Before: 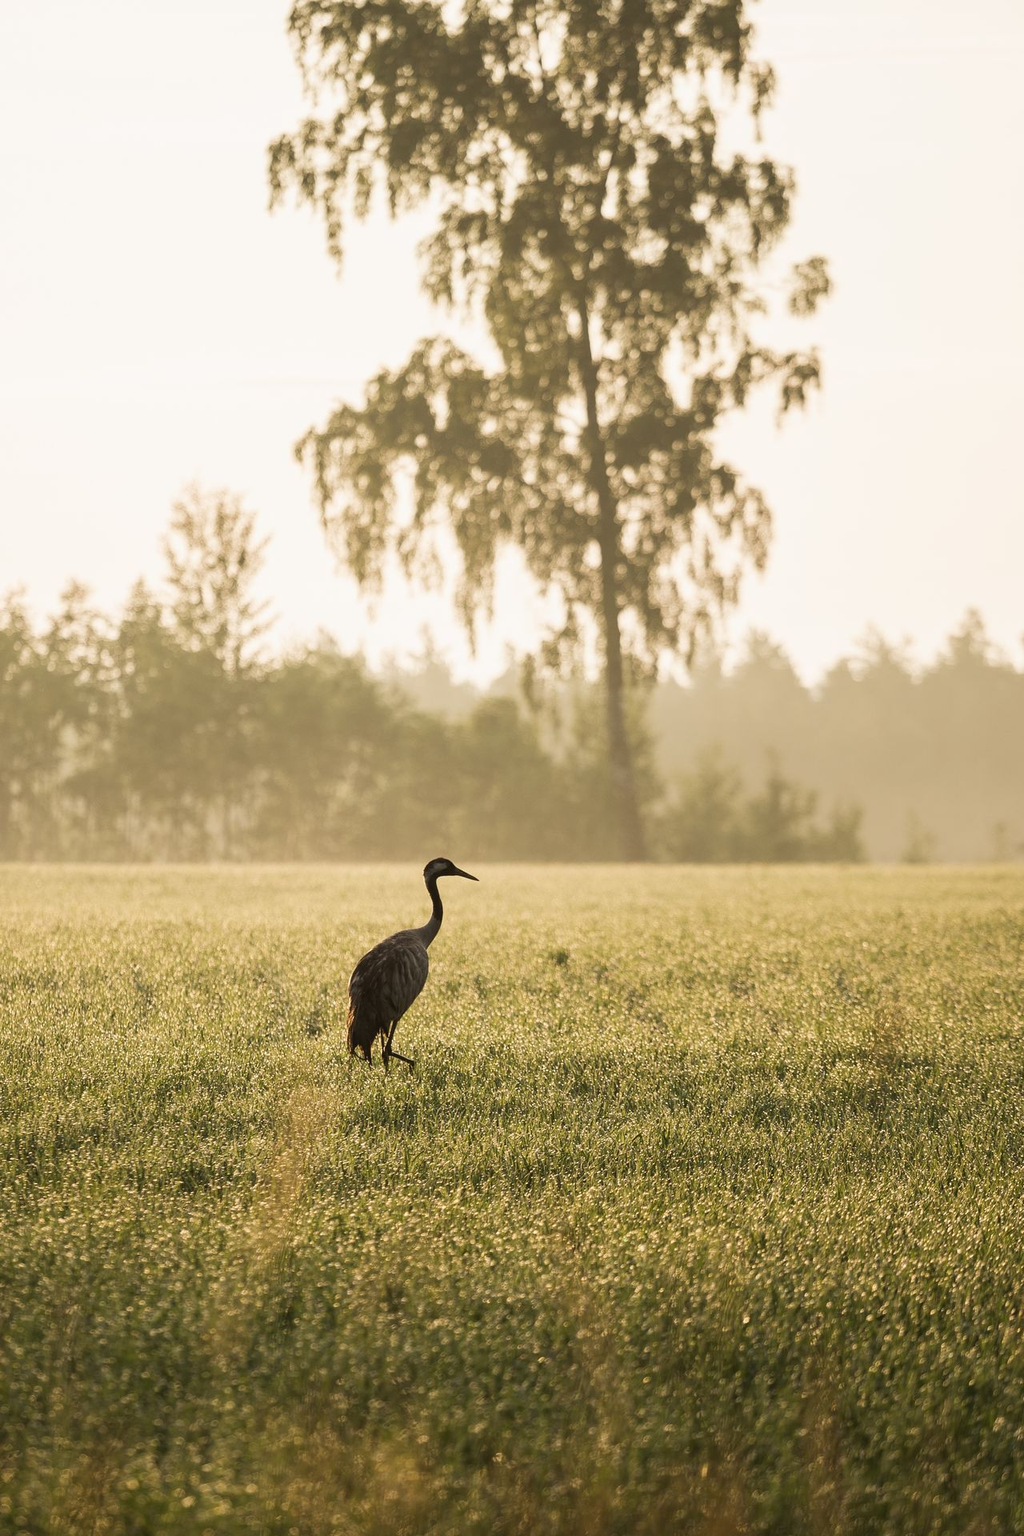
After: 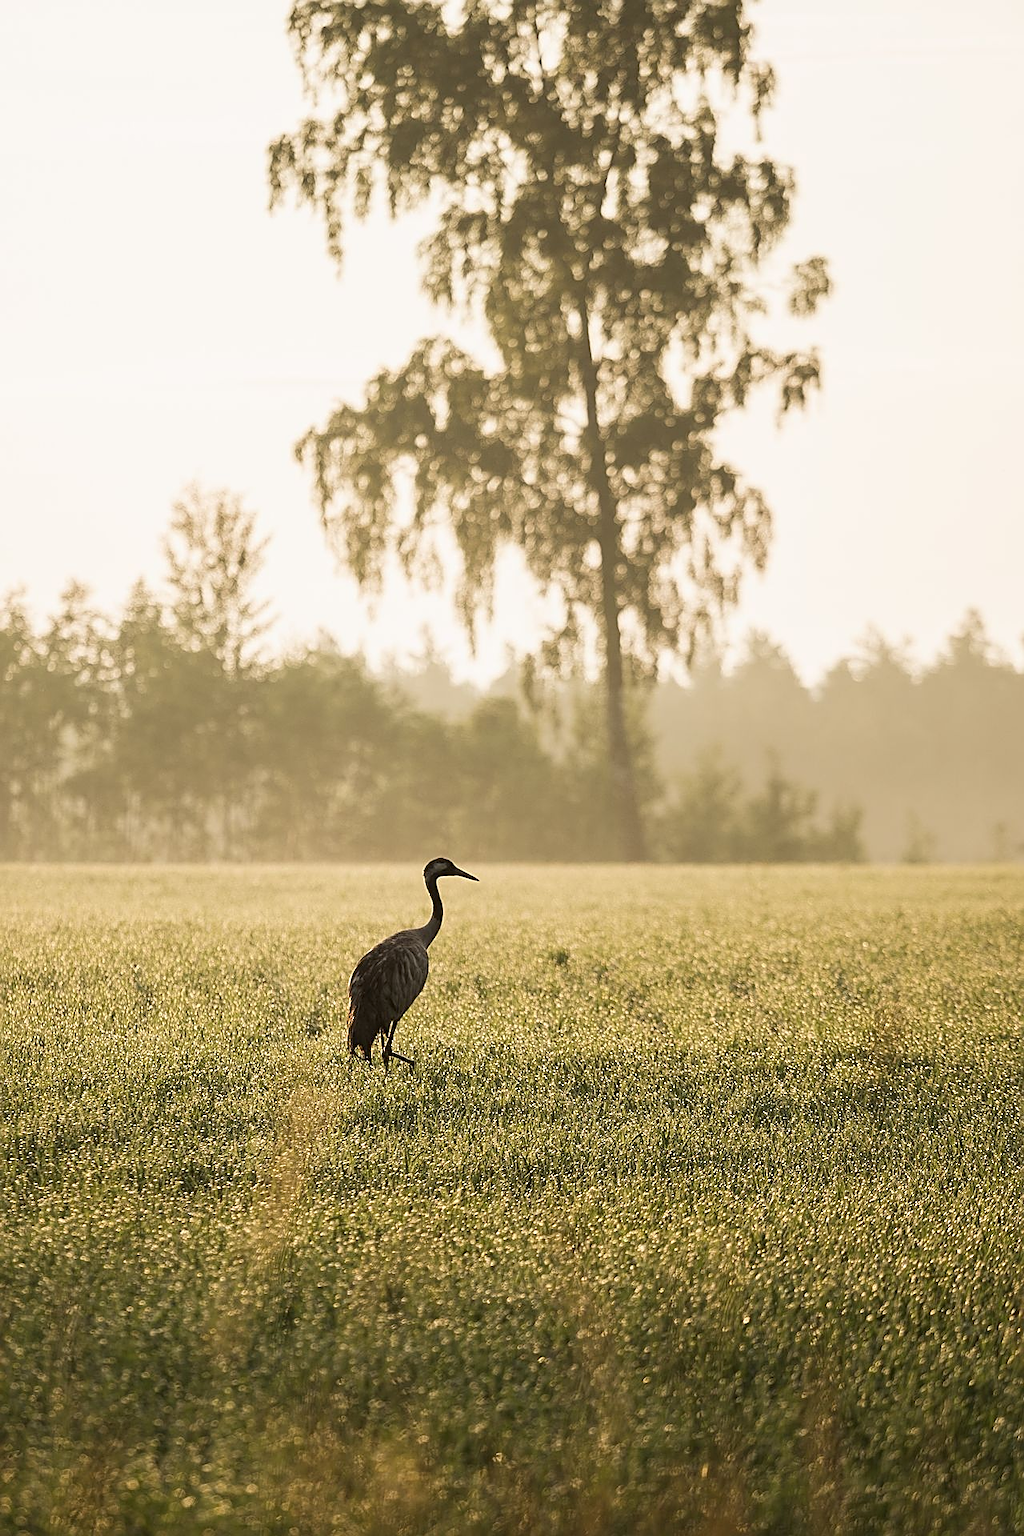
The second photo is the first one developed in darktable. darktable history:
sharpen: amount 0.742
